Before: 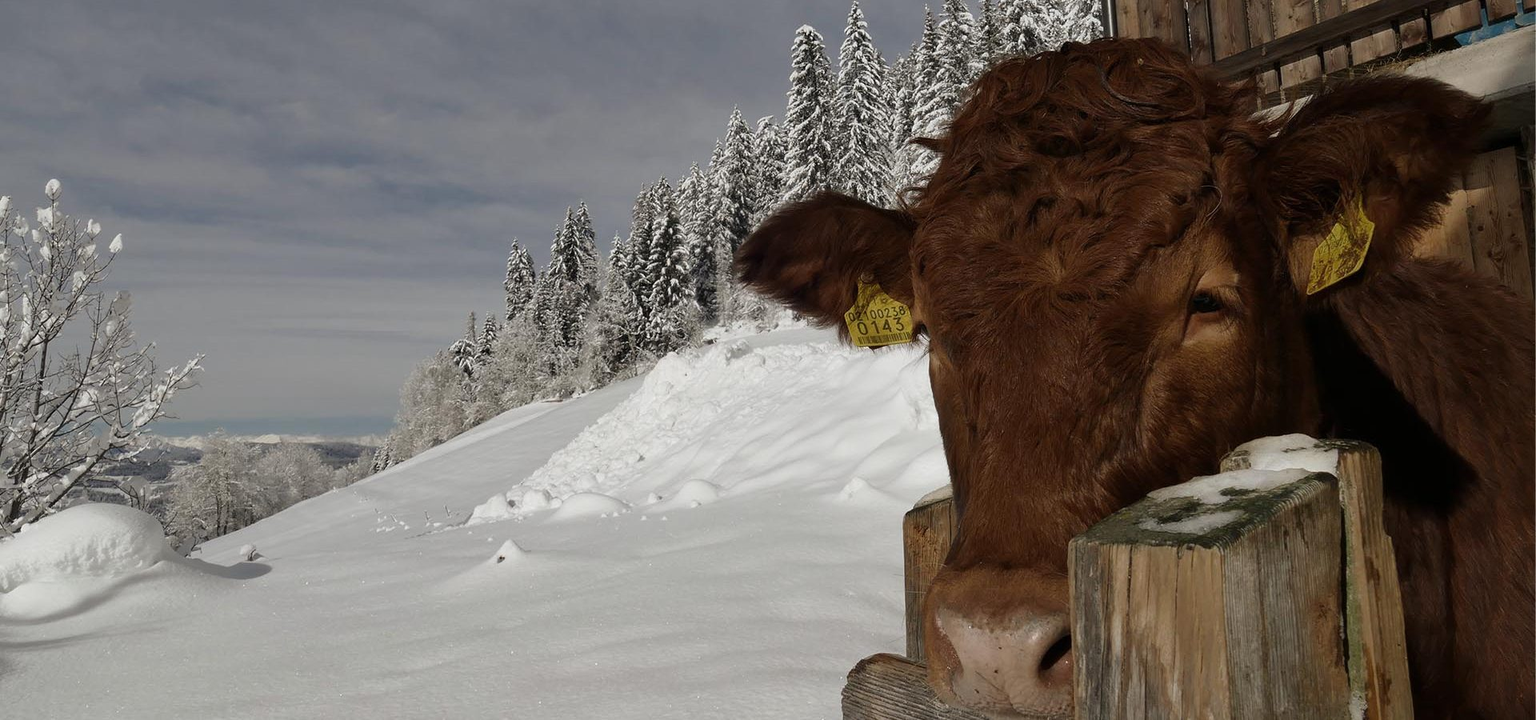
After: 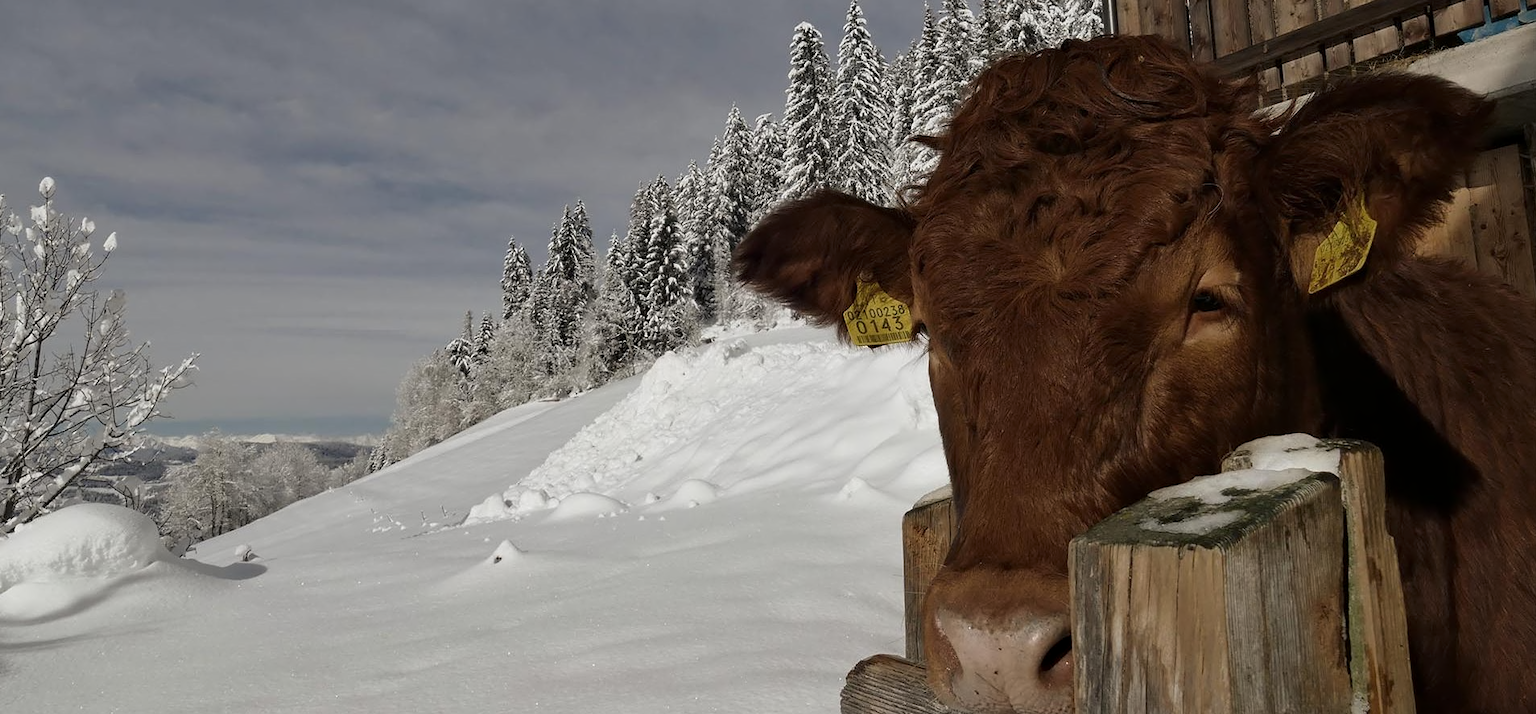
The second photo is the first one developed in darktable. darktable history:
crop: left 0.455%, top 0.496%, right 0.148%, bottom 0.857%
contrast equalizer: y [[0.5, 0.542, 0.583, 0.625, 0.667, 0.708], [0.5 ×6], [0.5 ×6], [0, 0.033, 0.067, 0.1, 0.133, 0.167], [0, 0.05, 0.1, 0.15, 0.2, 0.25]], mix 0.15
